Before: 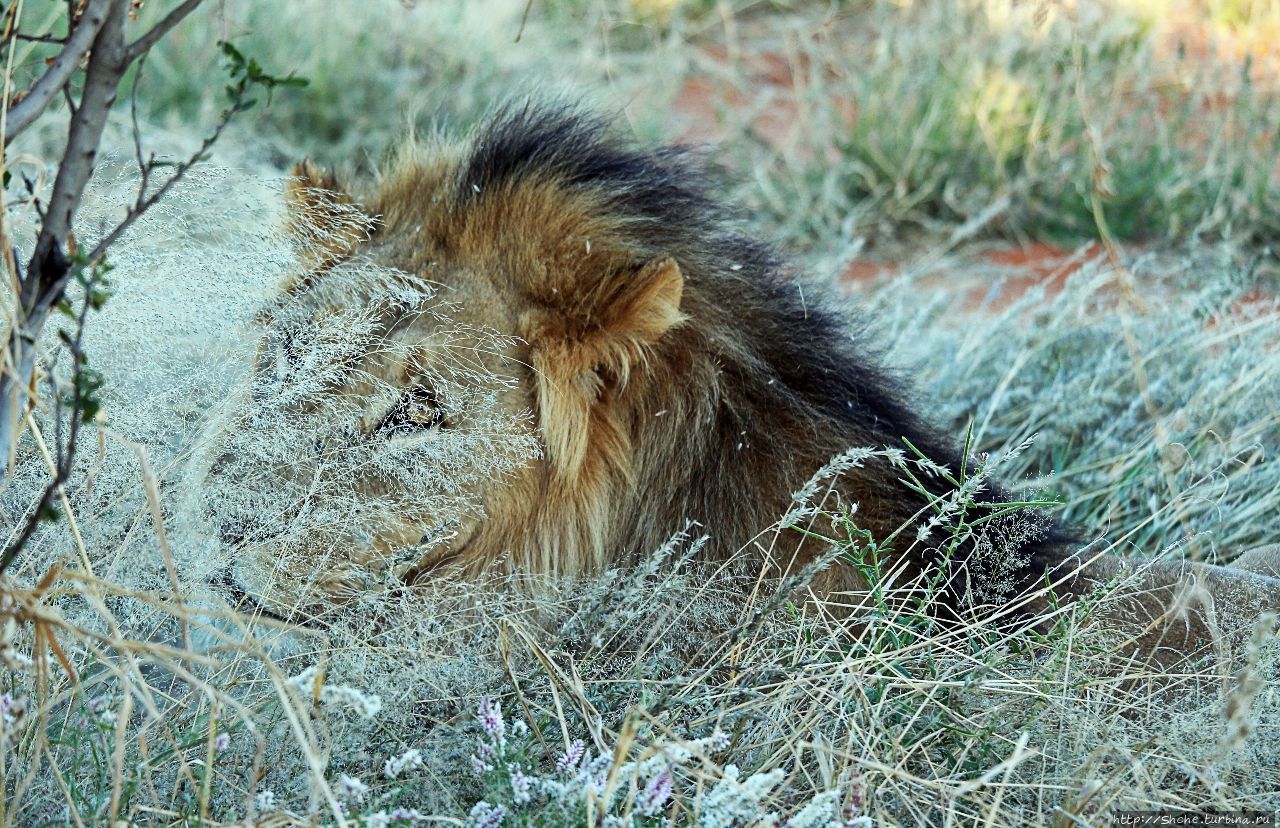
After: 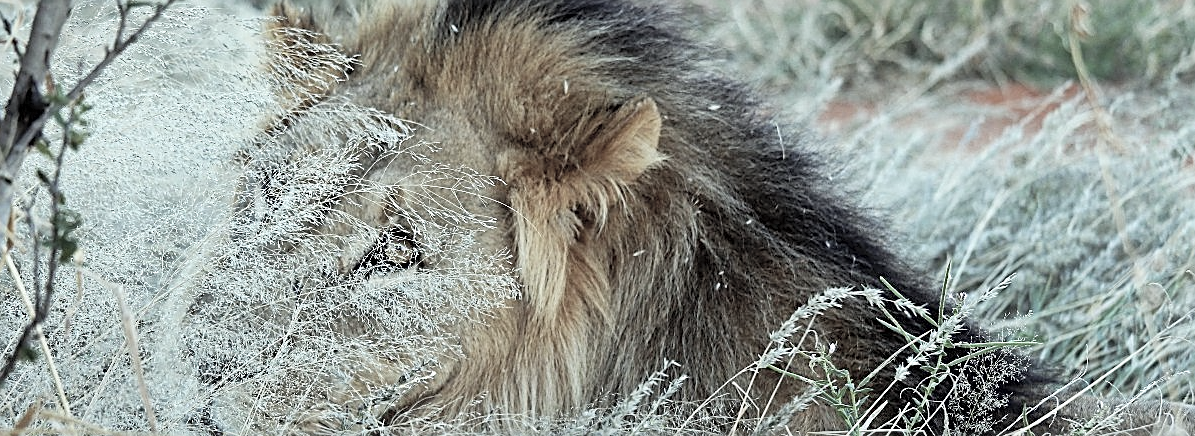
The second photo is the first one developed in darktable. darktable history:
shadows and highlights: shadows 37.62, highlights -27.27, soften with gaussian
sharpen: on, module defaults
crop: left 1.776%, top 19.415%, right 4.794%, bottom 27.829%
contrast brightness saturation: brightness 0.183, saturation -0.488
